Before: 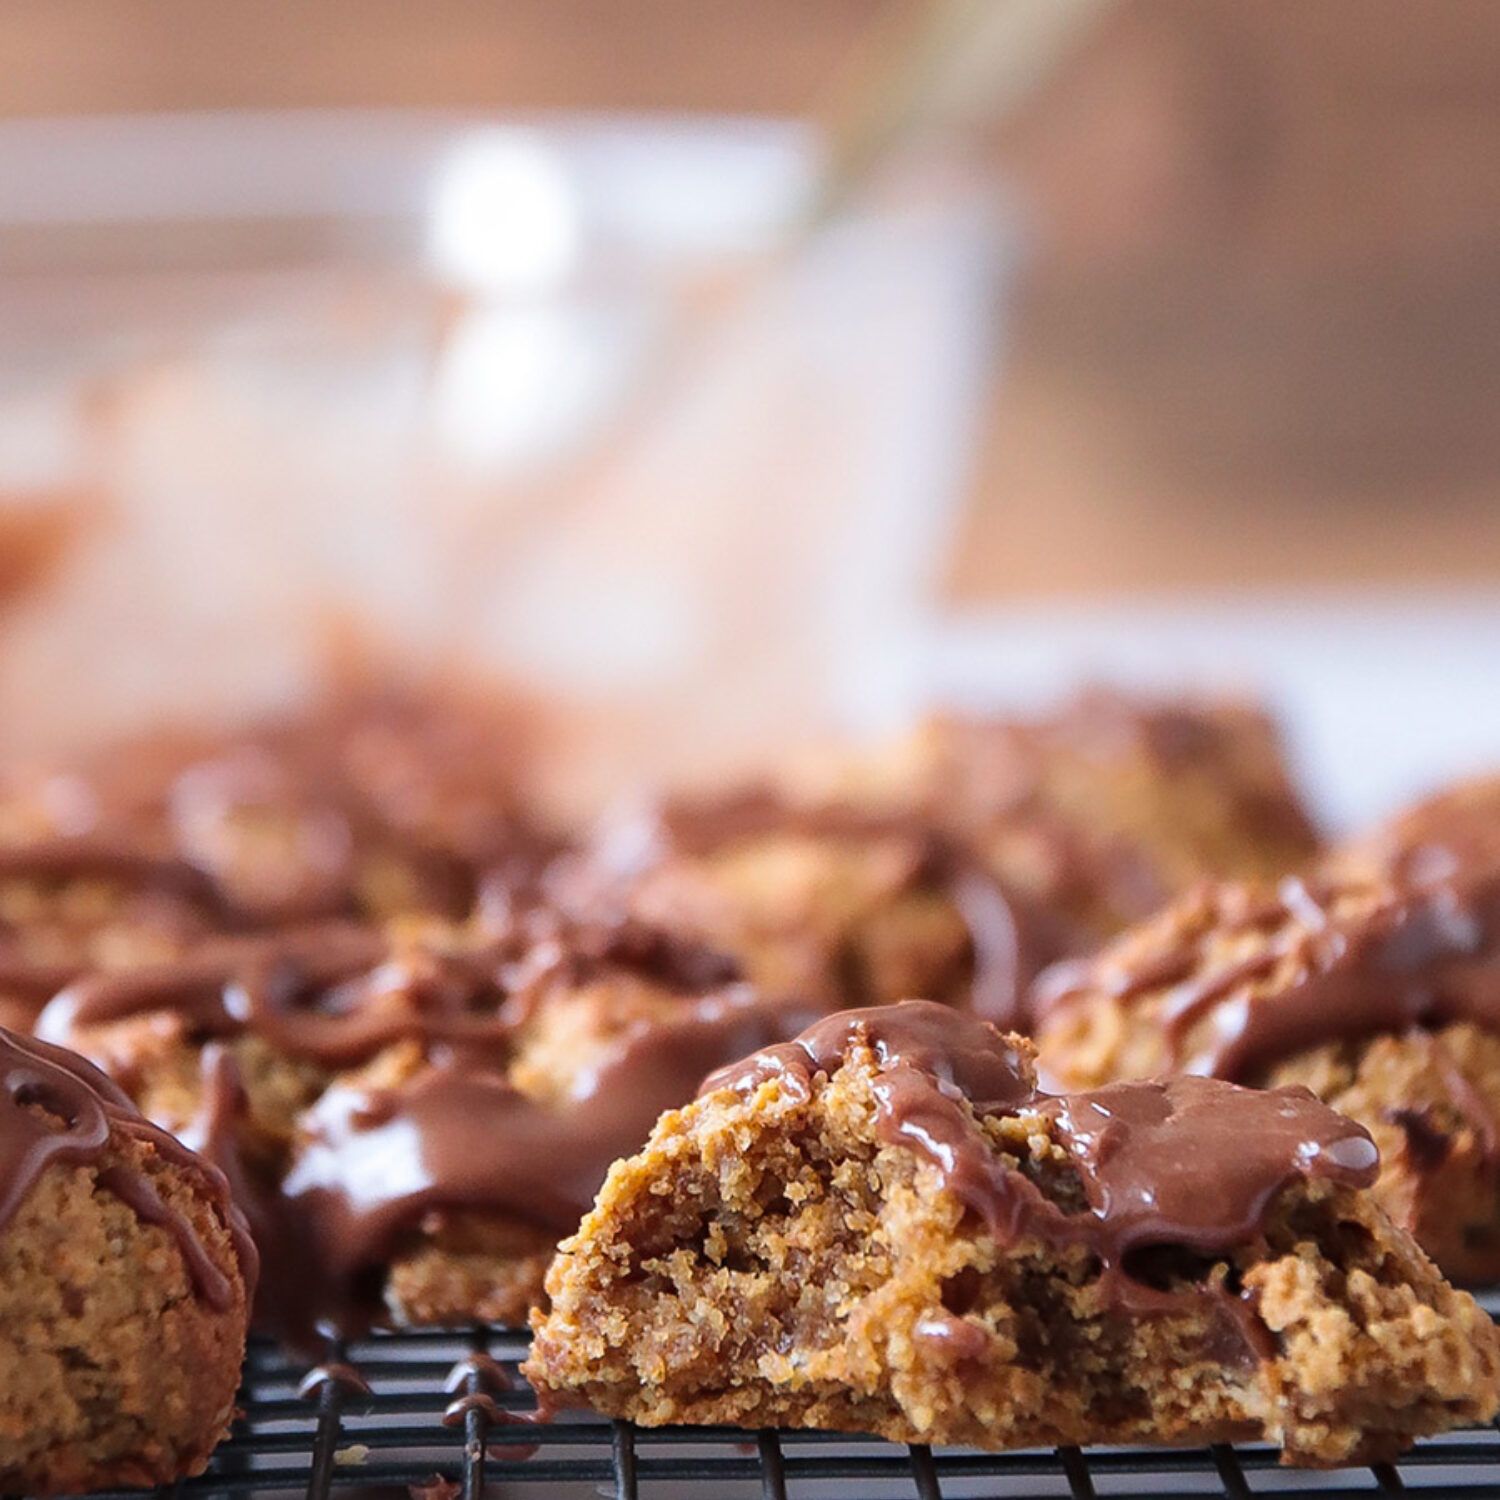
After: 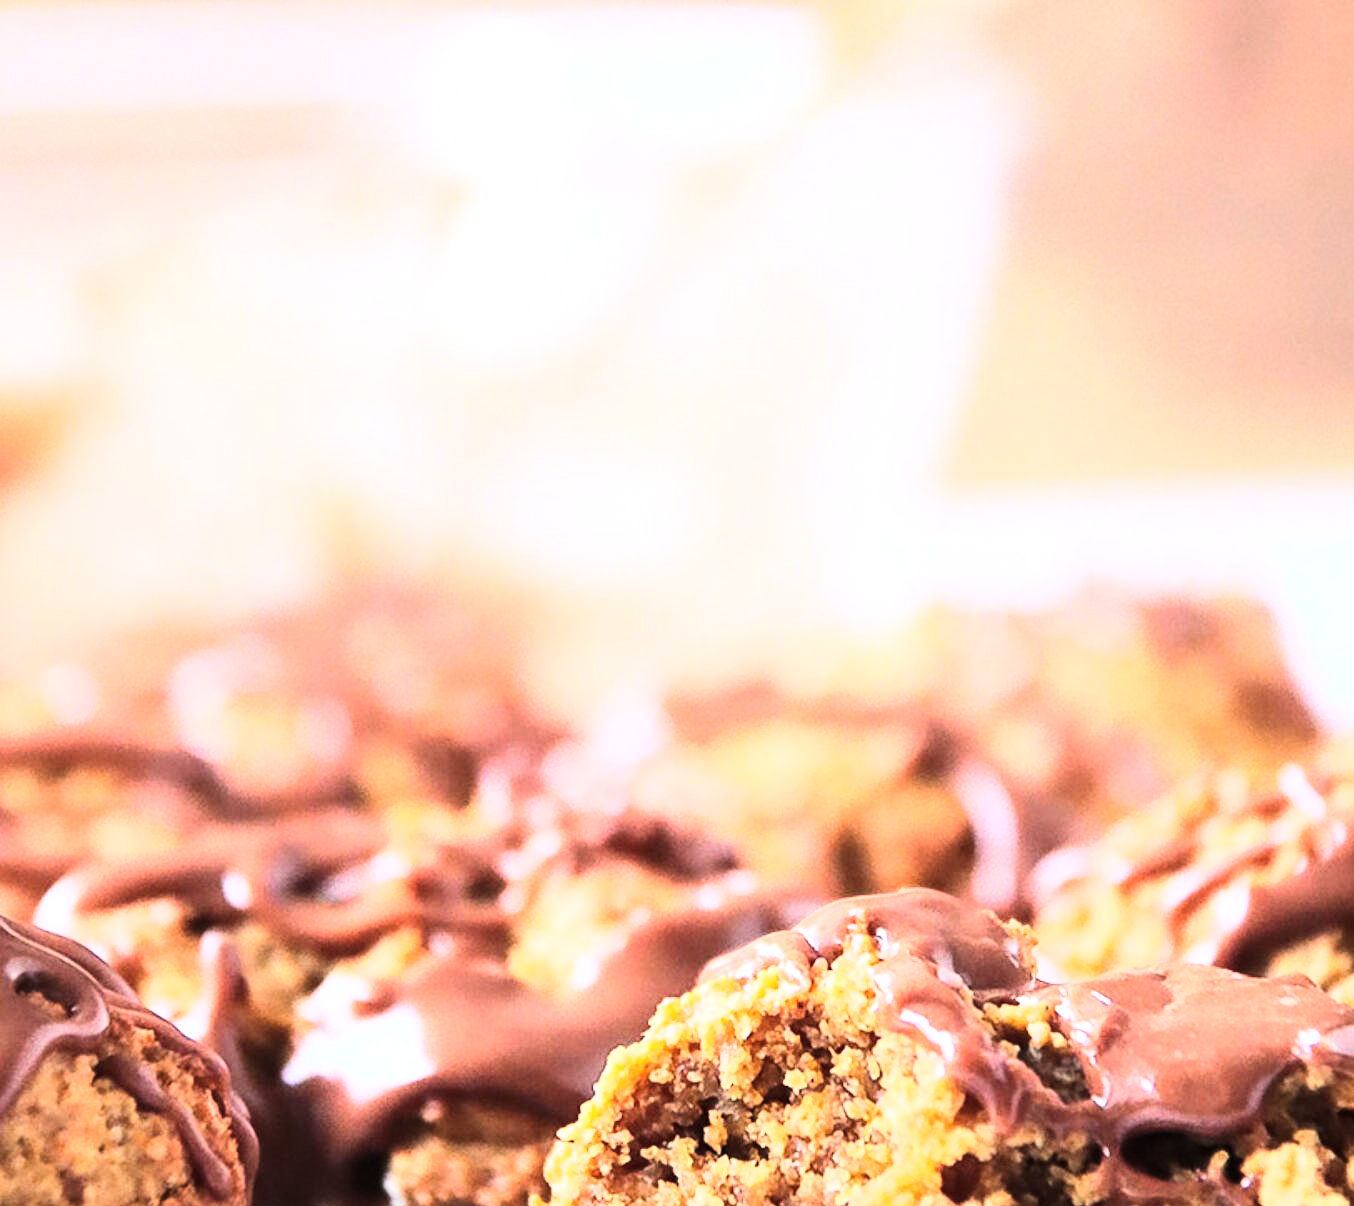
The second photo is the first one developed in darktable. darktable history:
exposure: black level correction -0.002, exposure 0.536 EV, compensate exposure bias true, compensate highlight preservation false
base curve: curves: ch0 [(0, 0) (0.007, 0.004) (0.027, 0.03) (0.046, 0.07) (0.207, 0.54) (0.442, 0.872) (0.673, 0.972) (1, 1)]
crop: top 7.496%, right 9.716%, bottom 12.044%
